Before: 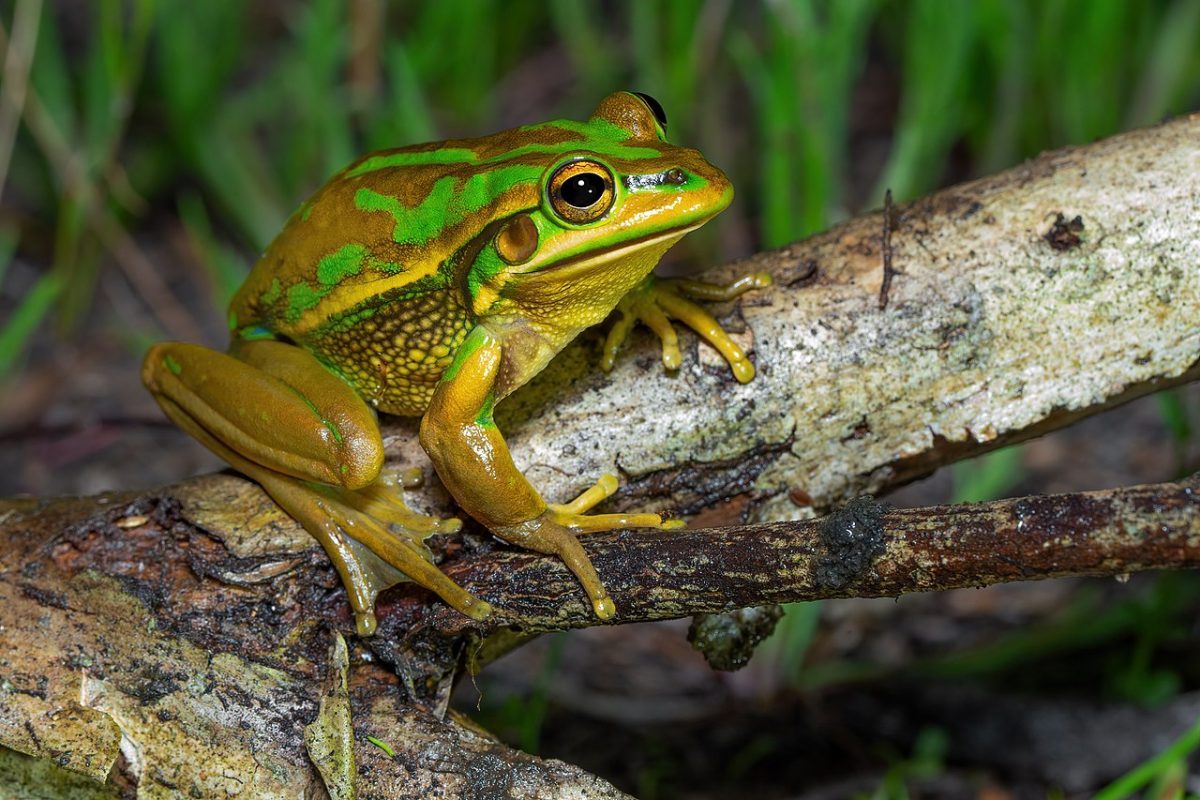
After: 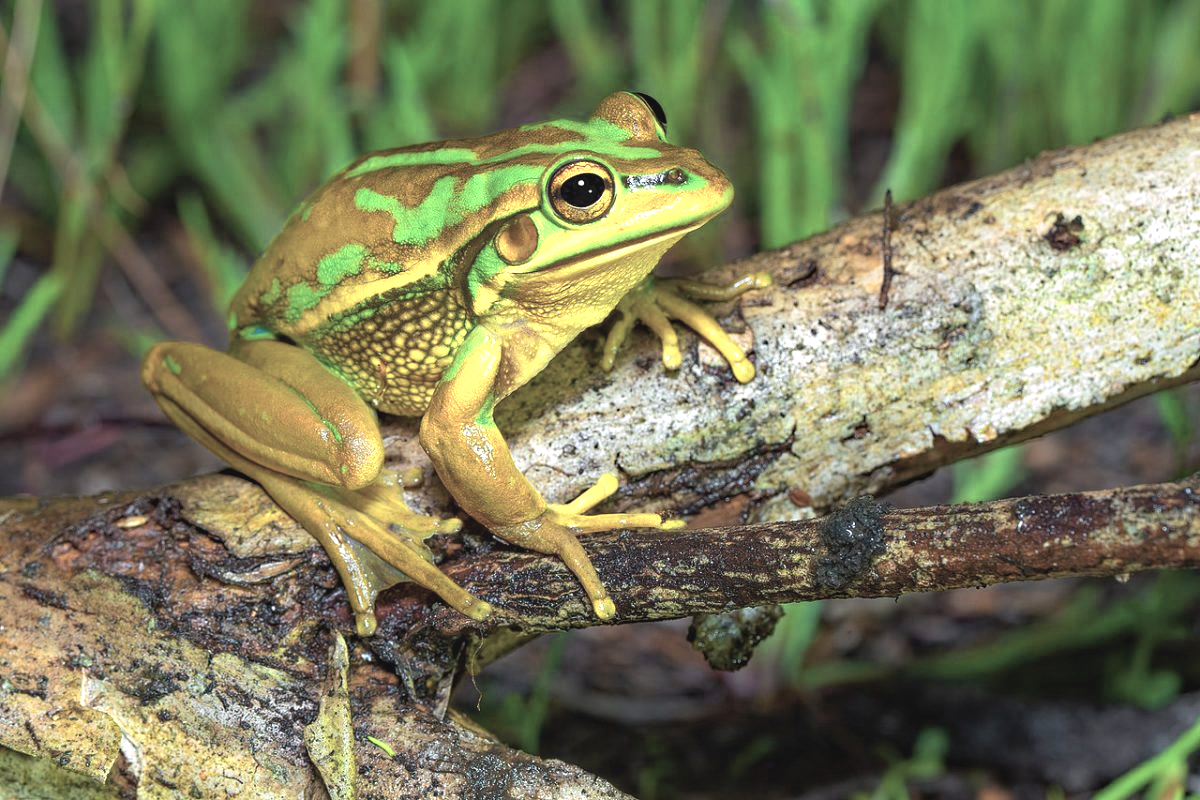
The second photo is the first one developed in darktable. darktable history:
haze removal: strength 0.288, distance 0.248, compatibility mode true, adaptive false
color balance rgb: linear chroma grading › global chroma 33.736%, perceptual saturation grading › global saturation -27.494%, saturation formula JzAzBz (2021)
contrast brightness saturation: contrast -0.102, saturation -0.097
exposure: exposure 0.6 EV, compensate exposure bias true, compensate highlight preservation false
